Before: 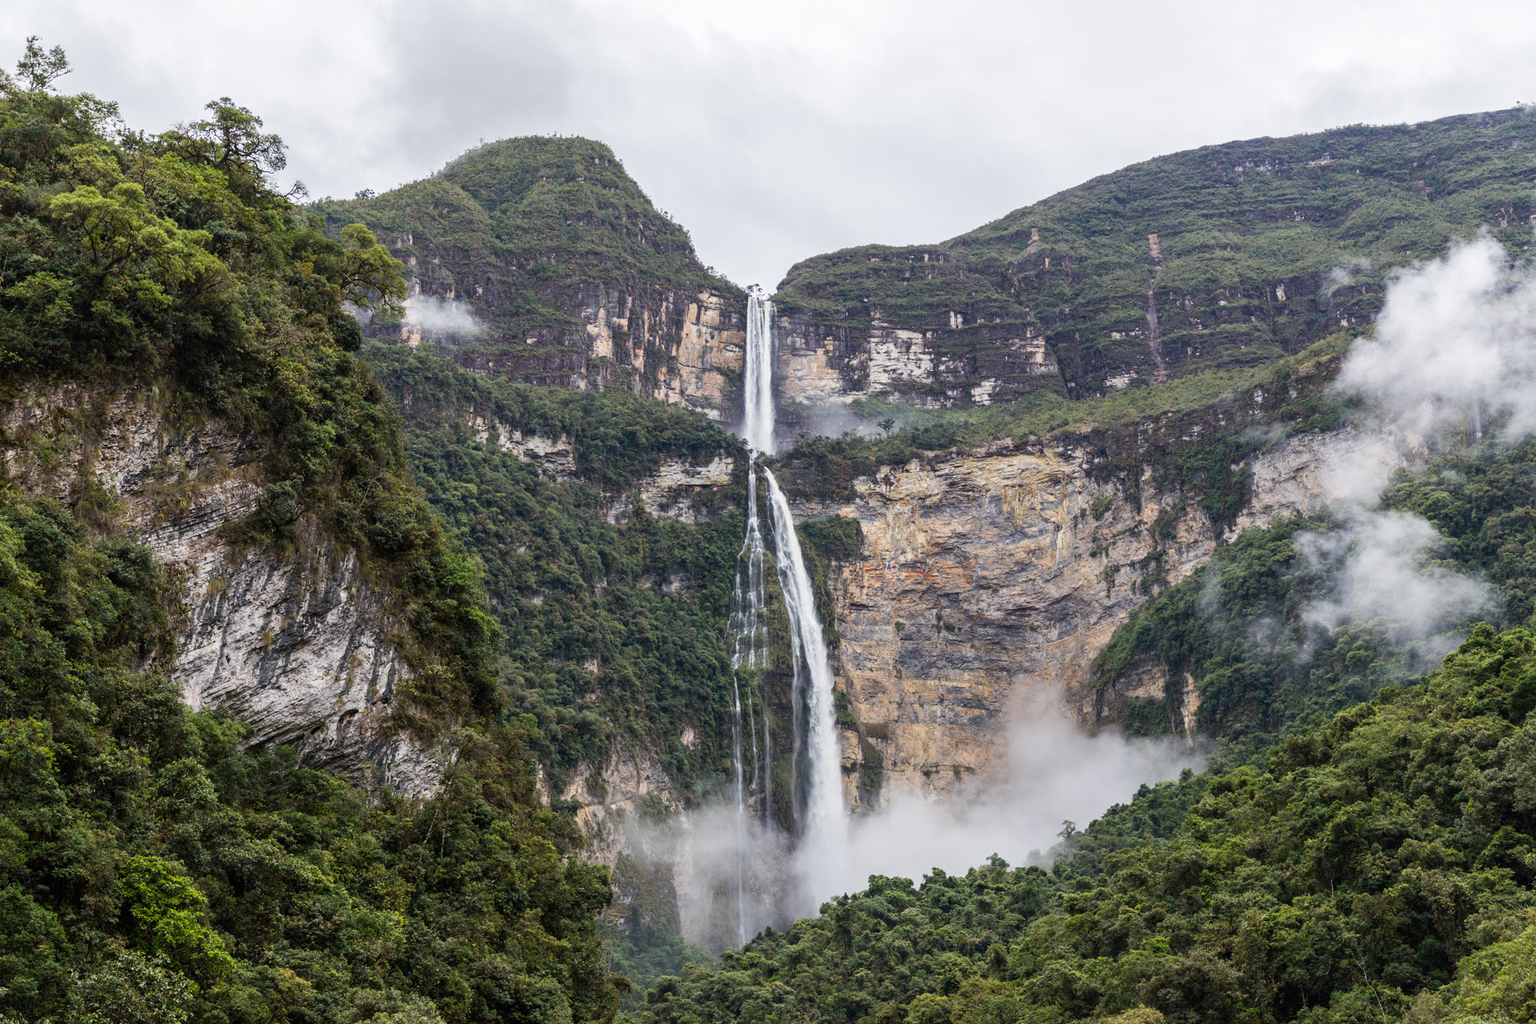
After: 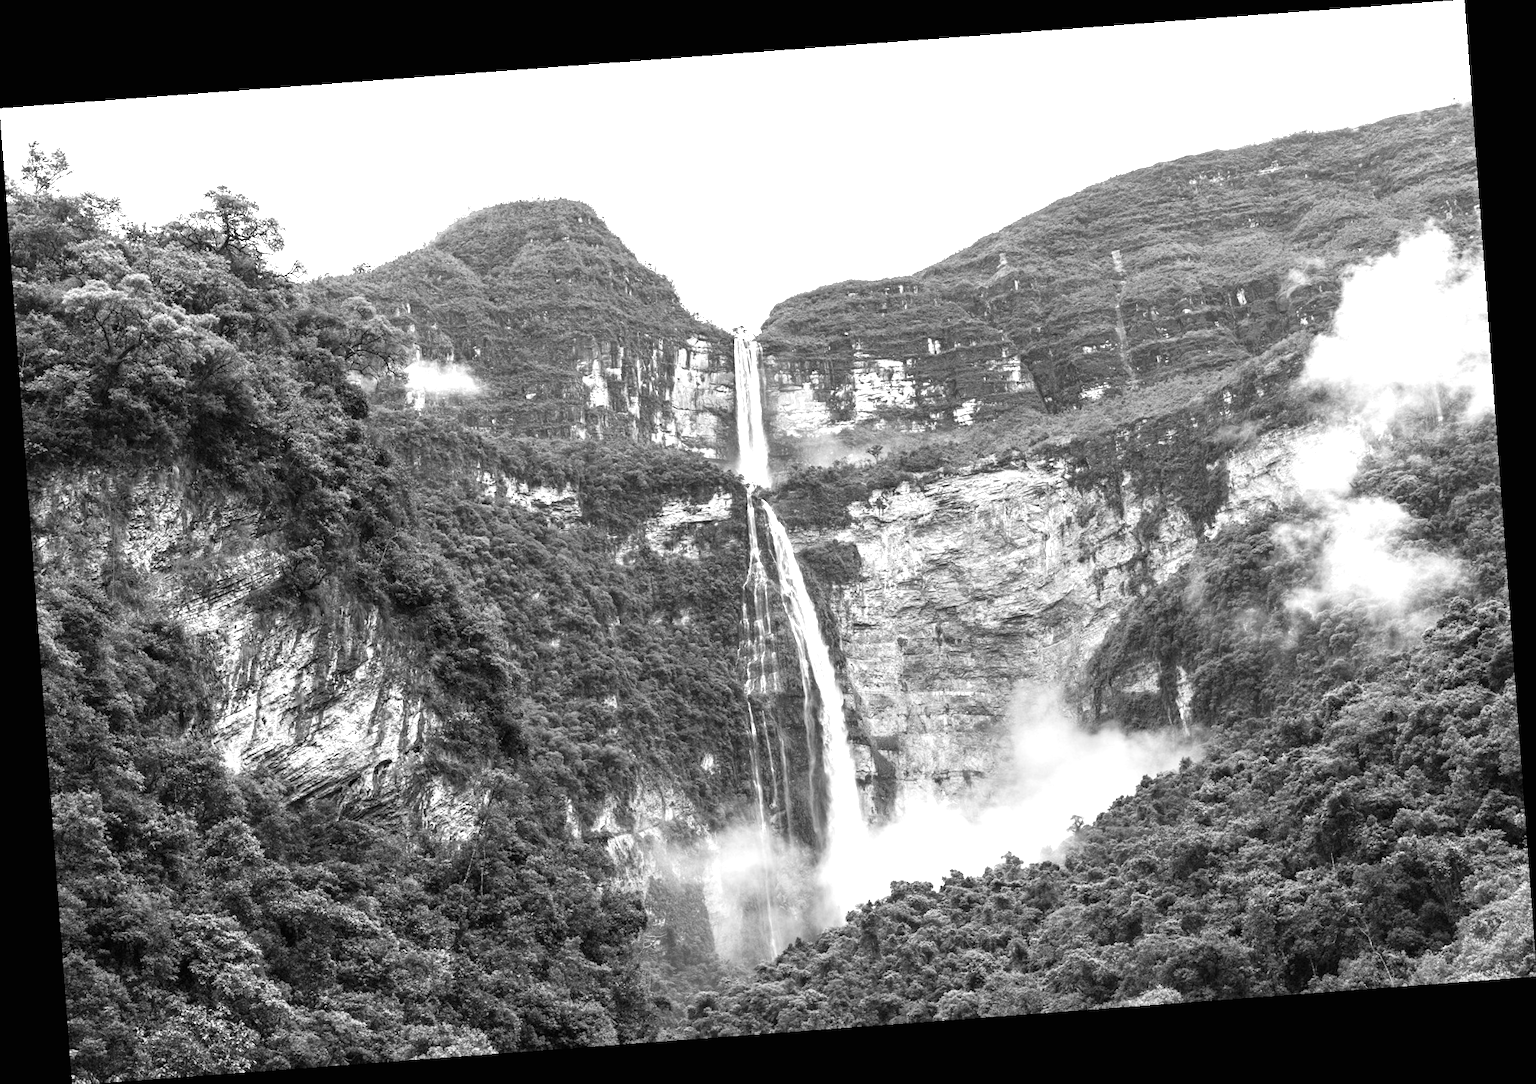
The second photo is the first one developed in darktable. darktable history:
rotate and perspective: rotation -4.25°, automatic cropping off
exposure: black level correction 0, exposure 1 EV, compensate exposure bias true, compensate highlight preservation false
monochrome: on, module defaults
